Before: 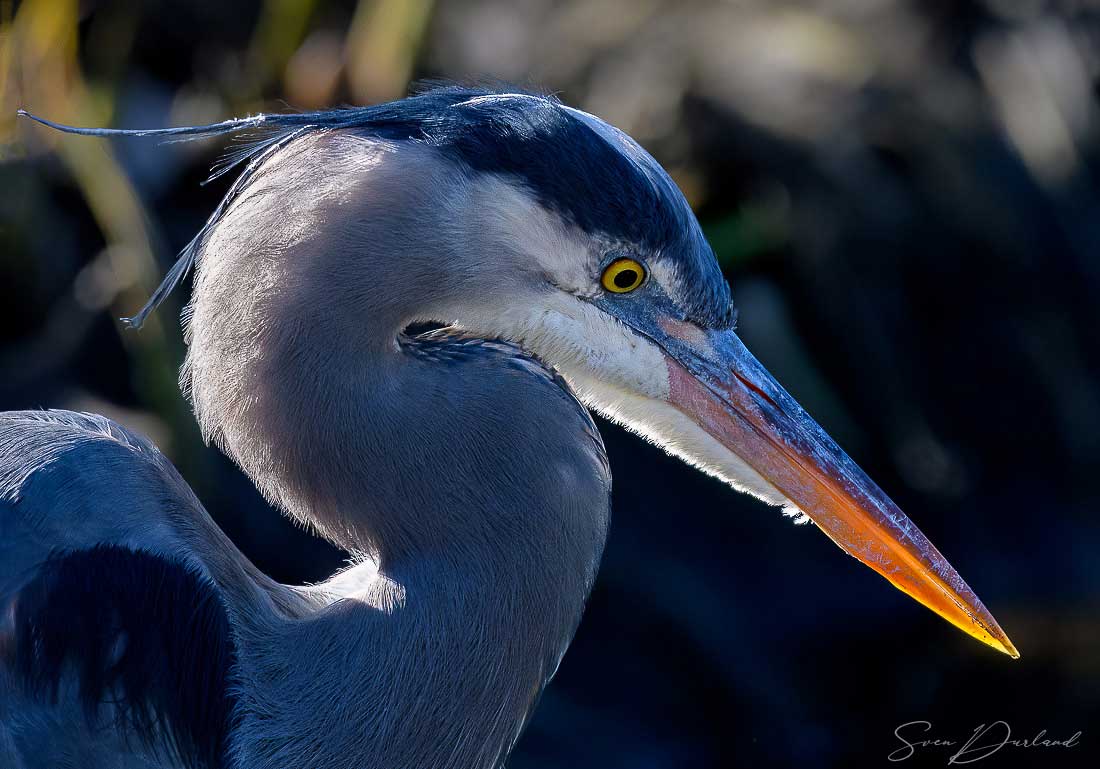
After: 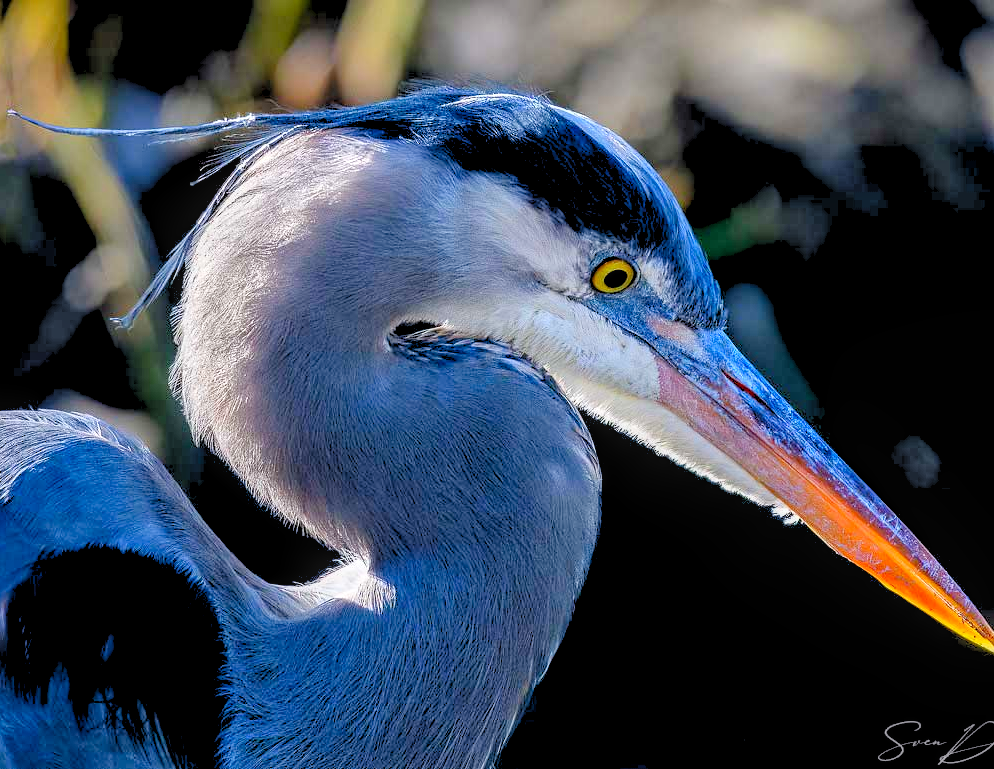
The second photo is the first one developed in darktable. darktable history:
levels: levels [0.072, 0.414, 0.976]
local contrast: on, module defaults
crop and rotate: left 0.992%, right 8.595%
